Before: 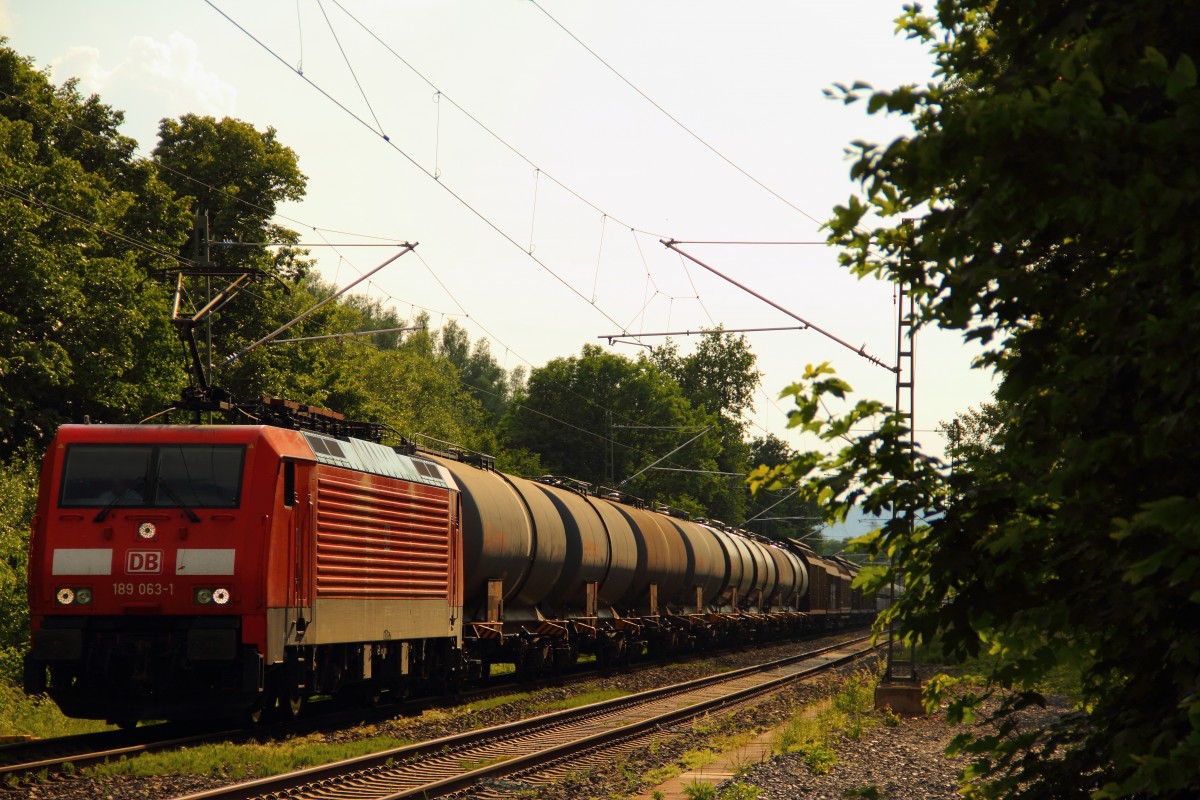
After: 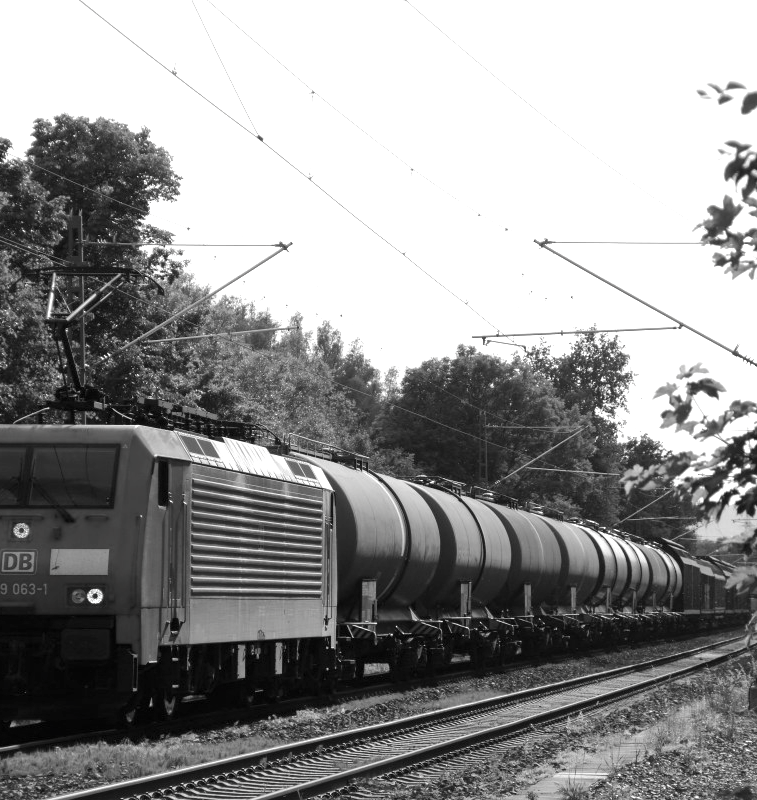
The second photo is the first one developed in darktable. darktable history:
exposure: exposure 0.655 EV, compensate highlight preservation false
shadows and highlights: shadows 25.31, highlights -25.74
contrast brightness saturation: saturation -0.997
crop: left 10.52%, right 26.362%
